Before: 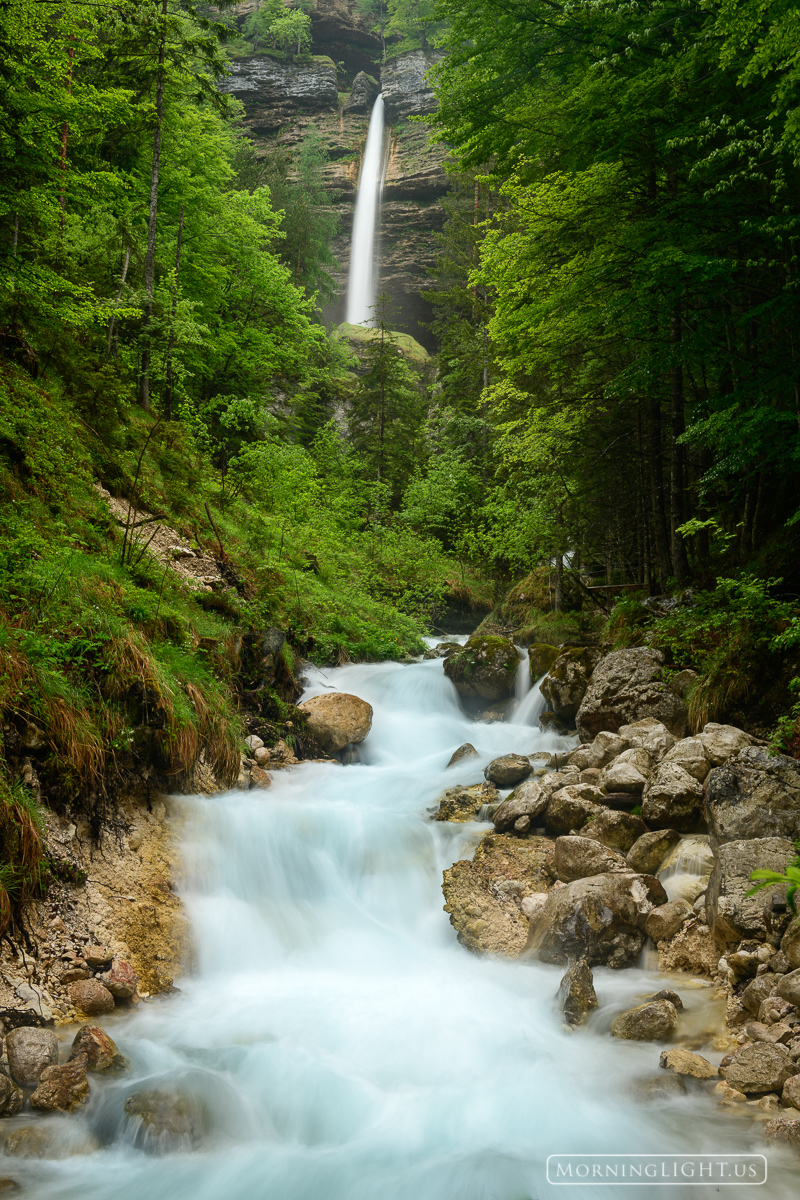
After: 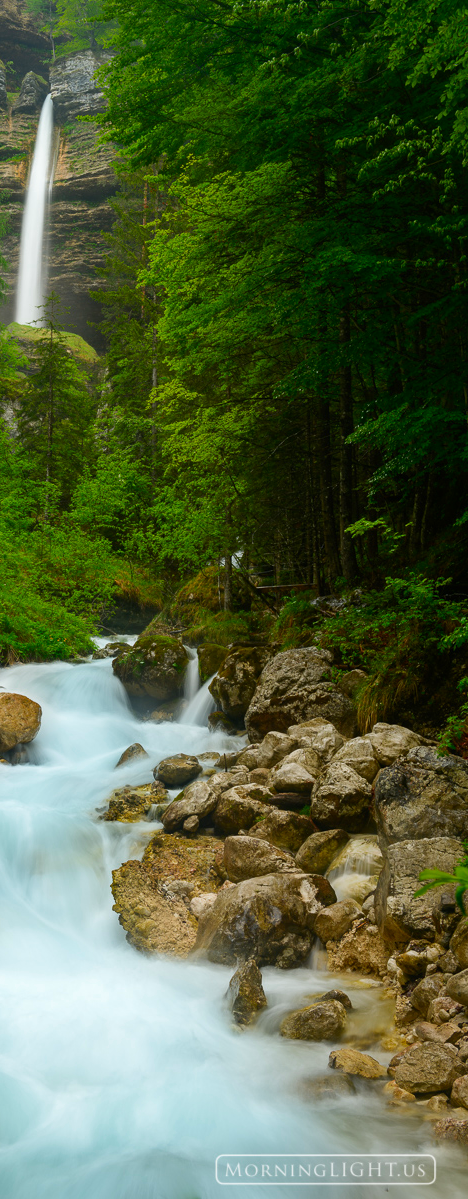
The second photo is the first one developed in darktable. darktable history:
color zones: curves: ch0 [(0, 0.425) (0.143, 0.422) (0.286, 0.42) (0.429, 0.419) (0.571, 0.419) (0.714, 0.42) (0.857, 0.422) (1, 0.425)]; ch1 [(0, 0.666) (0.143, 0.669) (0.286, 0.671) (0.429, 0.67) (0.571, 0.67) (0.714, 0.67) (0.857, 0.67) (1, 0.666)]
crop: left 41.402%
